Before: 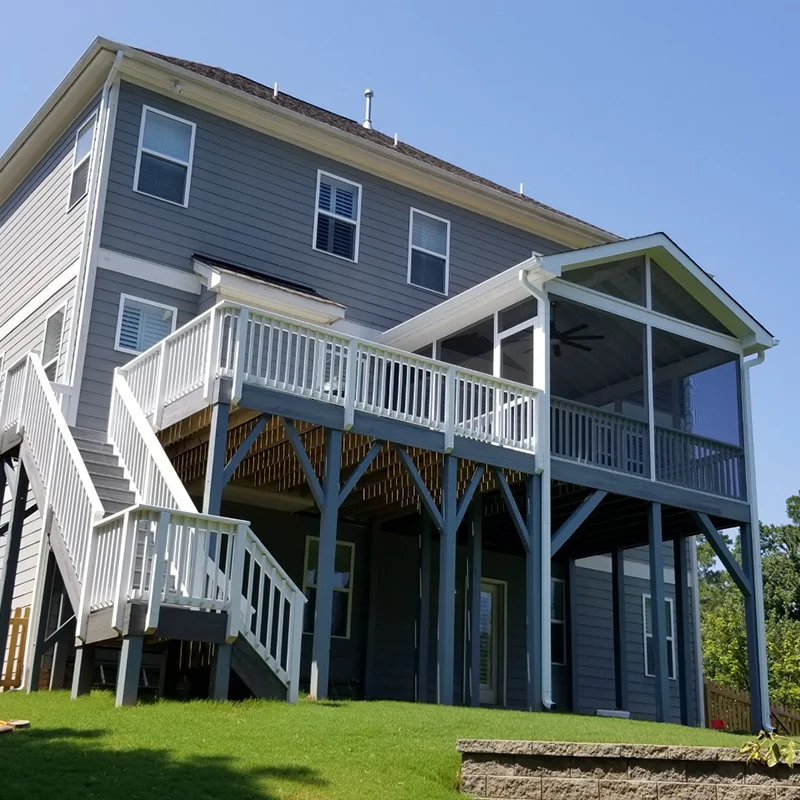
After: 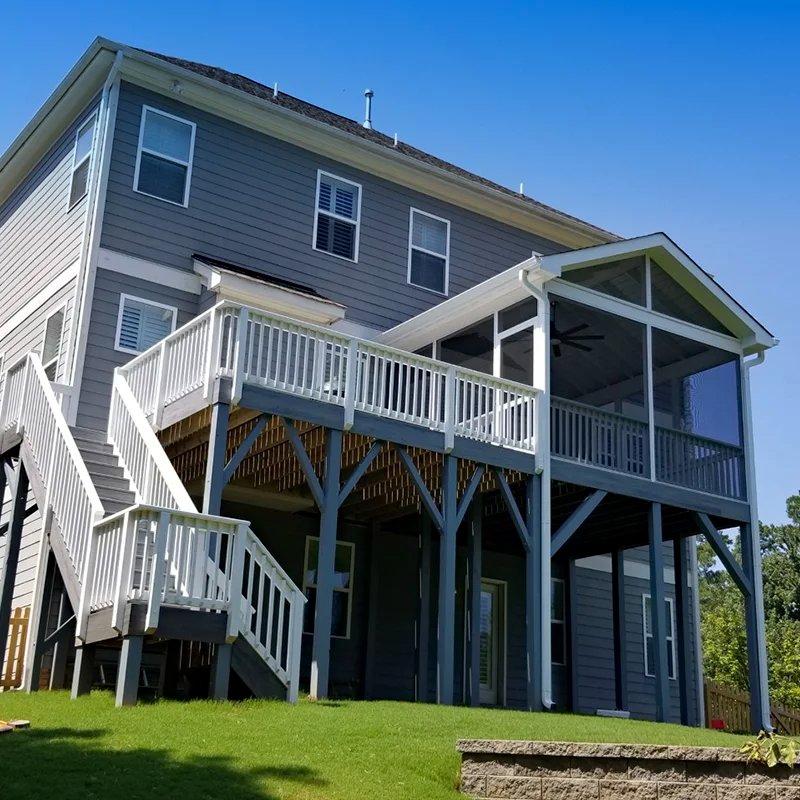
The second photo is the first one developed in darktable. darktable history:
graduated density: density 2.02 EV, hardness 44%, rotation 0.374°, offset 8.21, hue 208.8°, saturation 97%
haze removal: compatibility mode true, adaptive false
